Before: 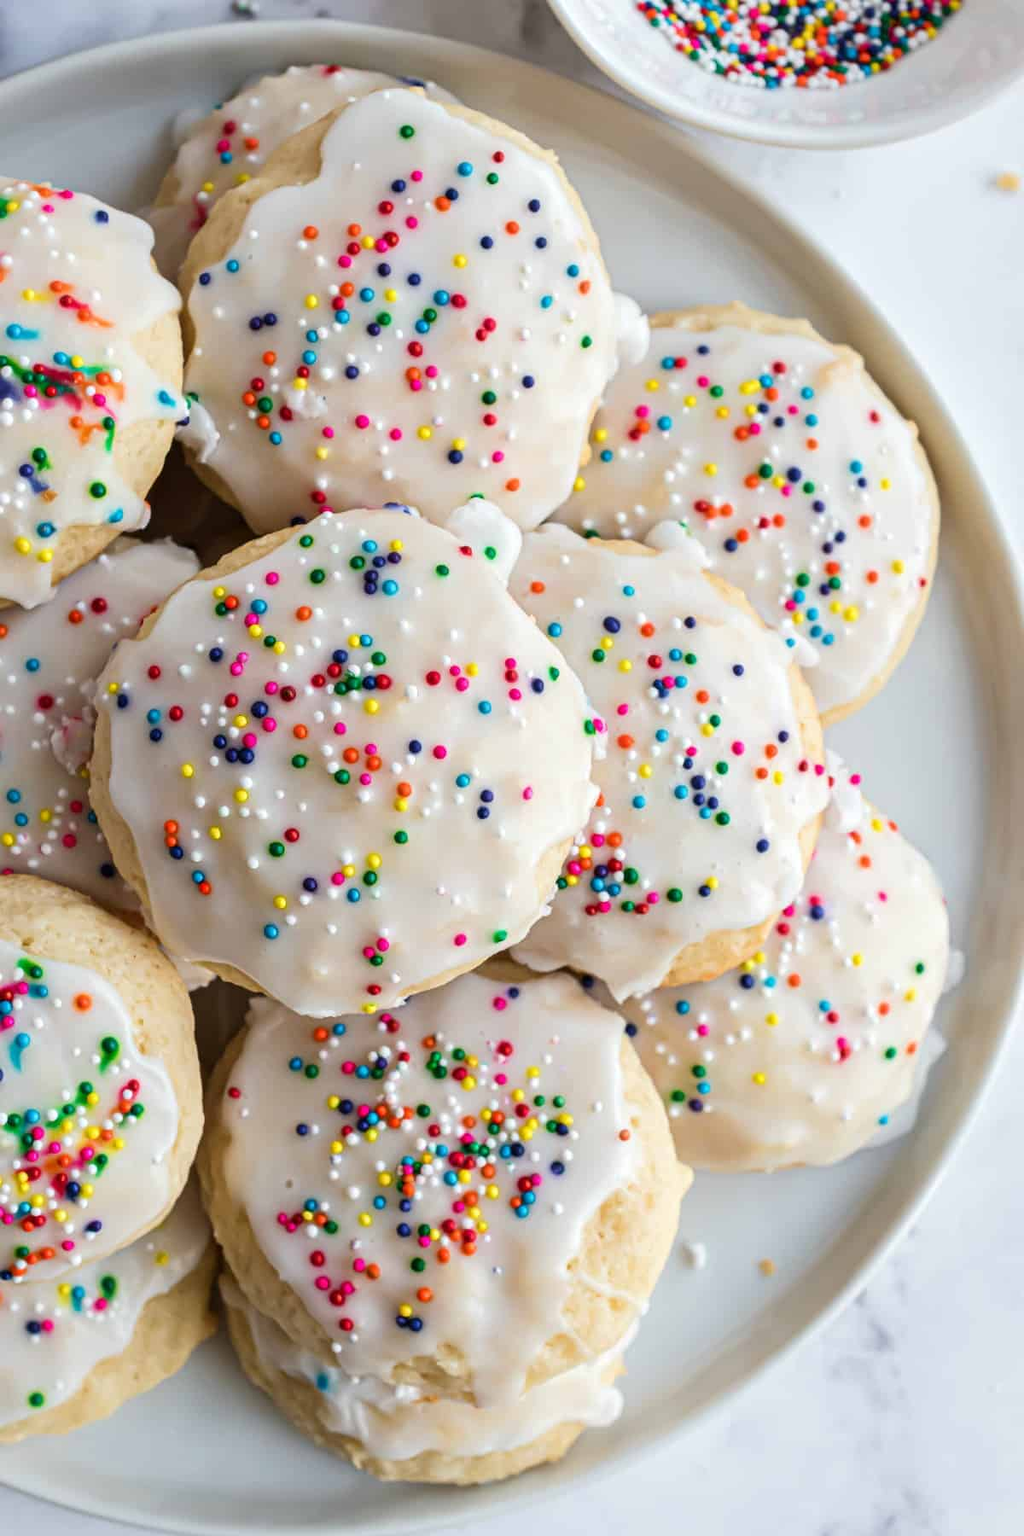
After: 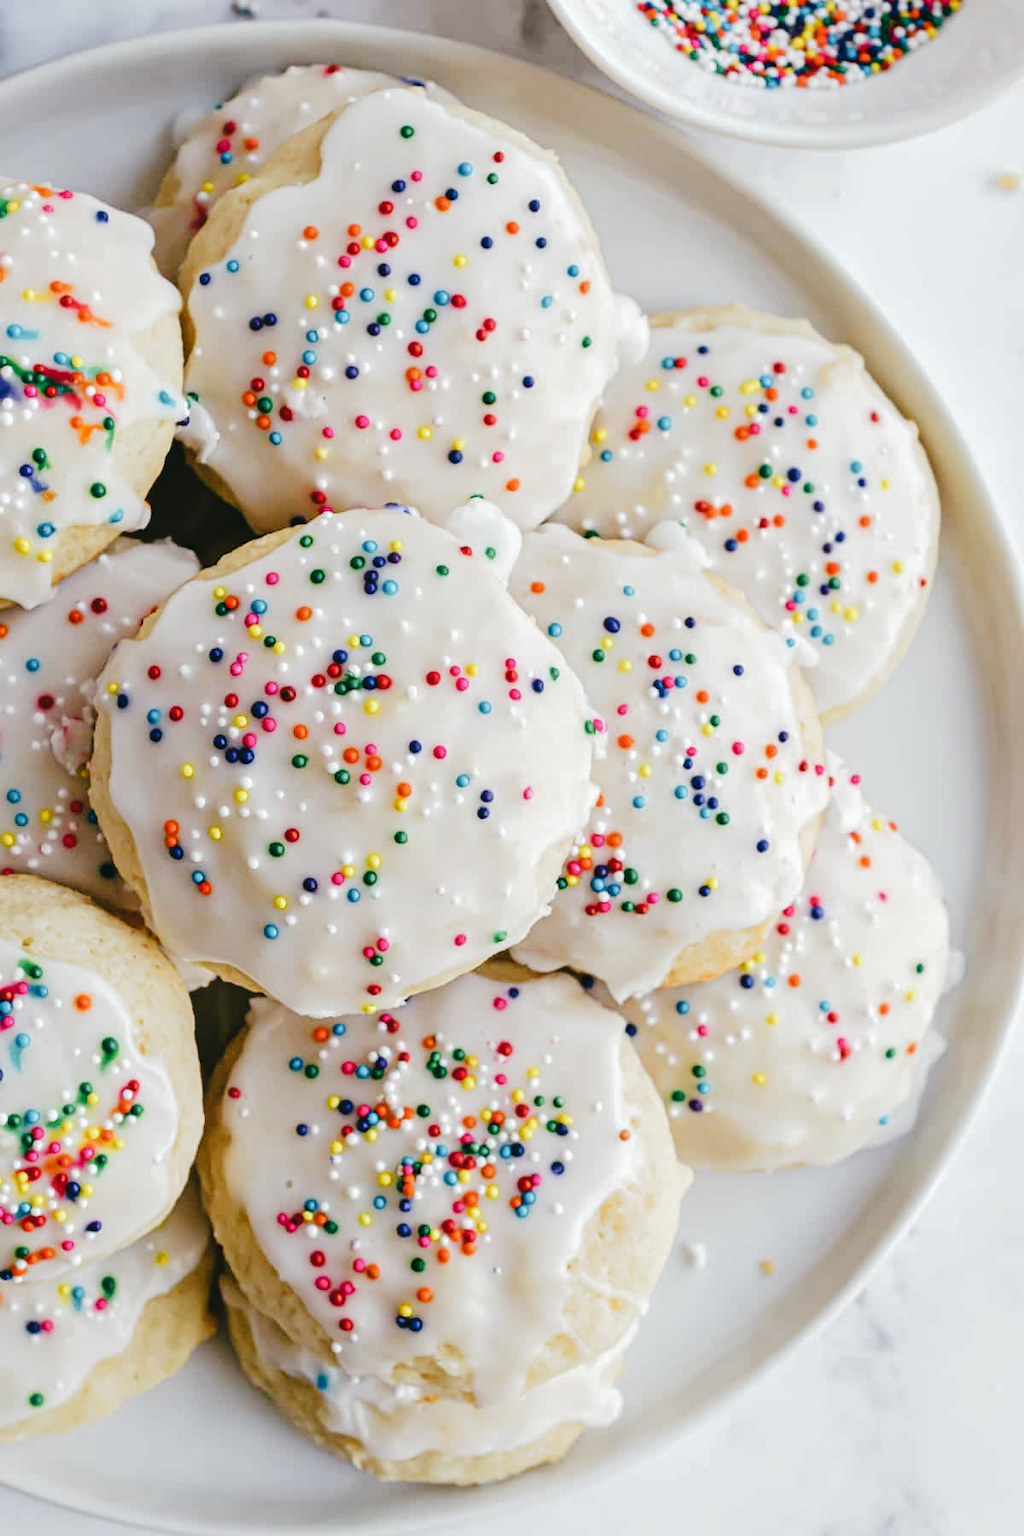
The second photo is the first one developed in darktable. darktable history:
tone curve: curves: ch0 [(0, 0) (0.003, 0.031) (0.011, 0.033) (0.025, 0.038) (0.044, 0.049) (0.069, 0.059) (0.1, 0.071) (0.136, 0.093) (0.177, 0.142) (0.224, 0.204) (0.277, 0.292) (0.335, 0.387) (0.399, 0.484) (0.468, 0.567) (0.543, 0.643) (0.623, 0.712) (0.709, 0.776) (0.801, 0.837) (0.898, 0.903) (1, 1)], preserve colors none
color look up table: target L [95.33, 89.76, 91.69, 89.2, 79.54, 72, 68.69, 60.07, 65.38, 56.78, 51.54, 45.52, 27.97, 11.5, 200.71, 79.43, 61.01, 59.47, 55.14, 50.55, 53.57, 45.04, 41.8, 34.78, 32.23, 30.69, 27.4, 19.93, 87.18, 70.3, 69.84, 66.59, 71.58, 52.78, 53.8, 62.16, 49.75, 38.39, 37.91, 36.47, 34.25, 13.17, 4.28, 93.95, 79.78, 69.61, 66.53, 67.74, 38.77], target a [-2.252, -24.52, -6.339, -18.32, -8.042, -33.88, -3.858, -38, -12.05, -26.31, -10.28, -25.52, -18.01, -19.27, 0, 15.85, 38.08, 56.54, 25.38, 68.39, 70.65, 55, 29.06, 45.87, 9.387, 5.173, 24.89, 29.15, 23.78, 2.27, 11.28, 48.91, 35.41, 65, 36.92, 48.89, 18.16, 54.54, 3.061, 14, 37.95, 27.16, -4.271, -2.689, -25.04, -26.26, -9.902, -16.09, -15.81], target b [6.314, 41.27, 37.48, 14.76, 63.68, 16.69, 37.68, 30.99, 0.993, 5.304, 18.44, 29.25, 13.17, 12.08, -0.001, 10.21, 56.72, 32.41, 13.09, 53.12, 11.62, 14.61, 38.85, 34.12, 26.28, 3.663, 33.44, 2.297, -14.01, -7.401, -38.17, -3.499, -34.93, -22.44, -27.68, -48.26, -16.51, -3.625, -43.26, -65.29, -58.34, -38.58, -13.2, -4.346, -5.931, -21.77, -25.98, -41.1, -15.04], num patches 49
